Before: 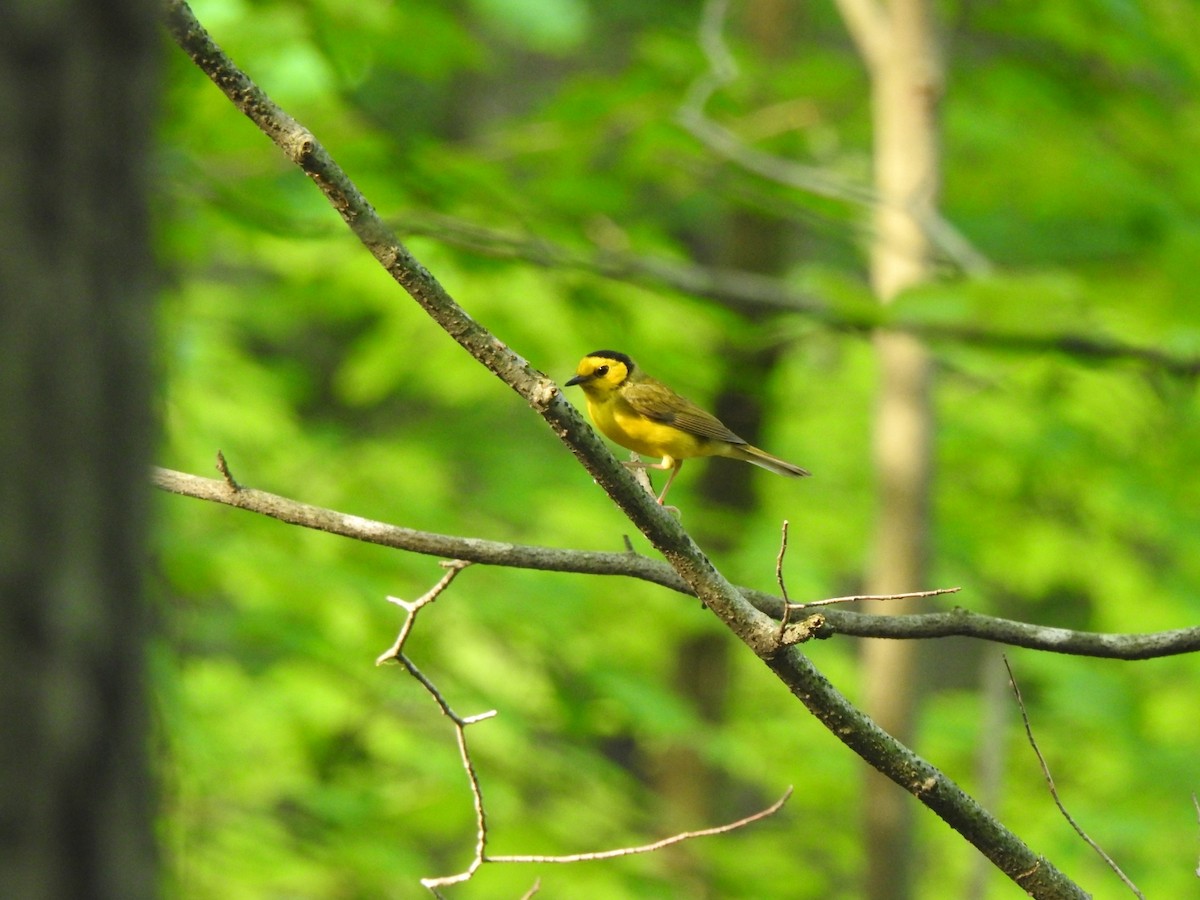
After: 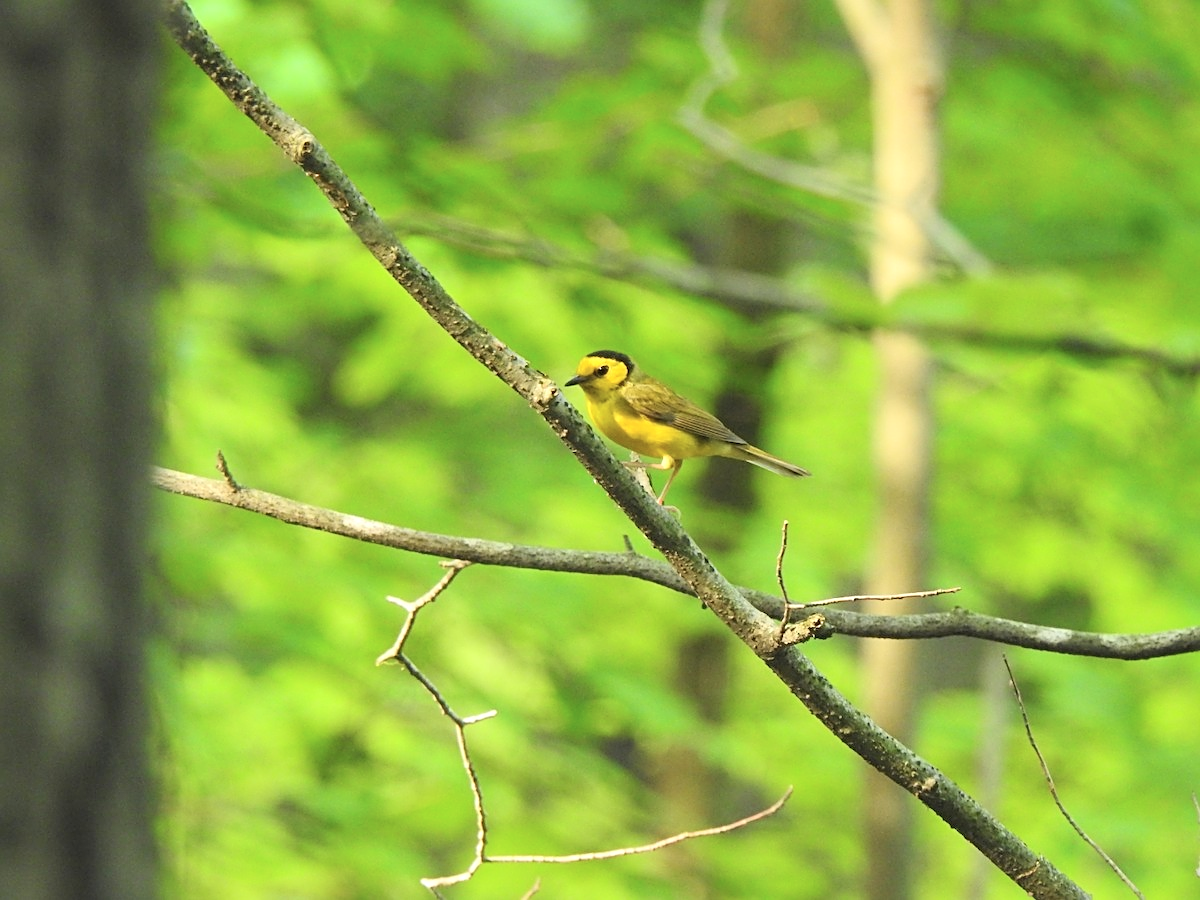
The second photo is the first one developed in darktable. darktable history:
contrast brightness saturation: contrast 0.14, brightness 0.21
sharpen: on, module defaults
